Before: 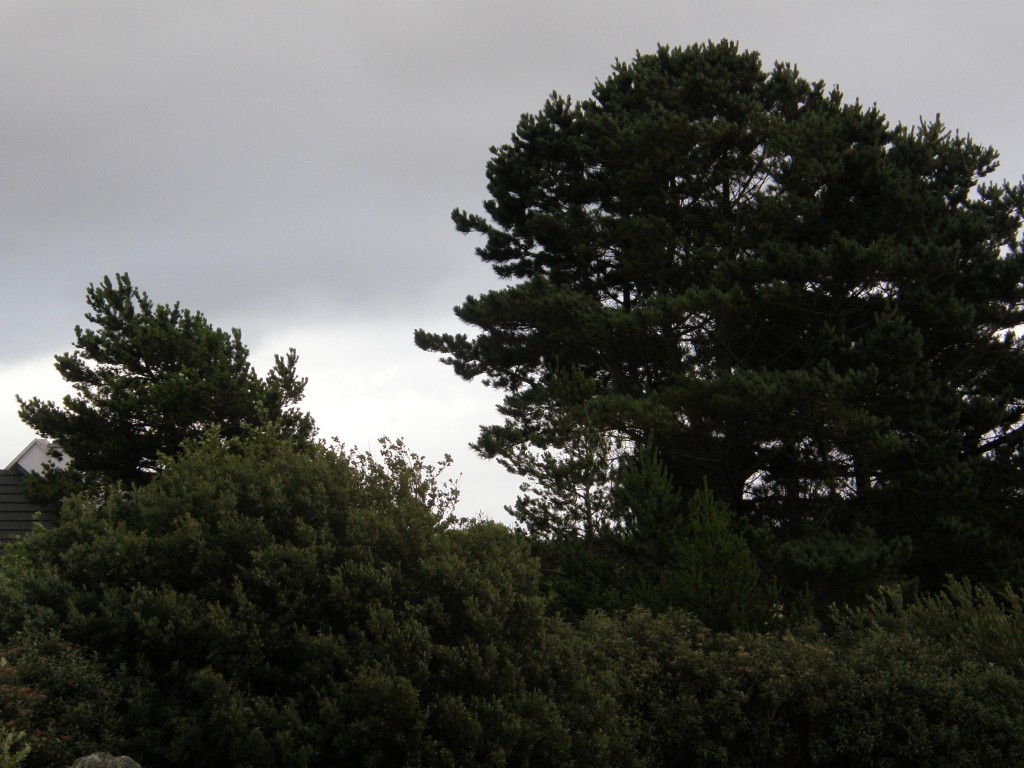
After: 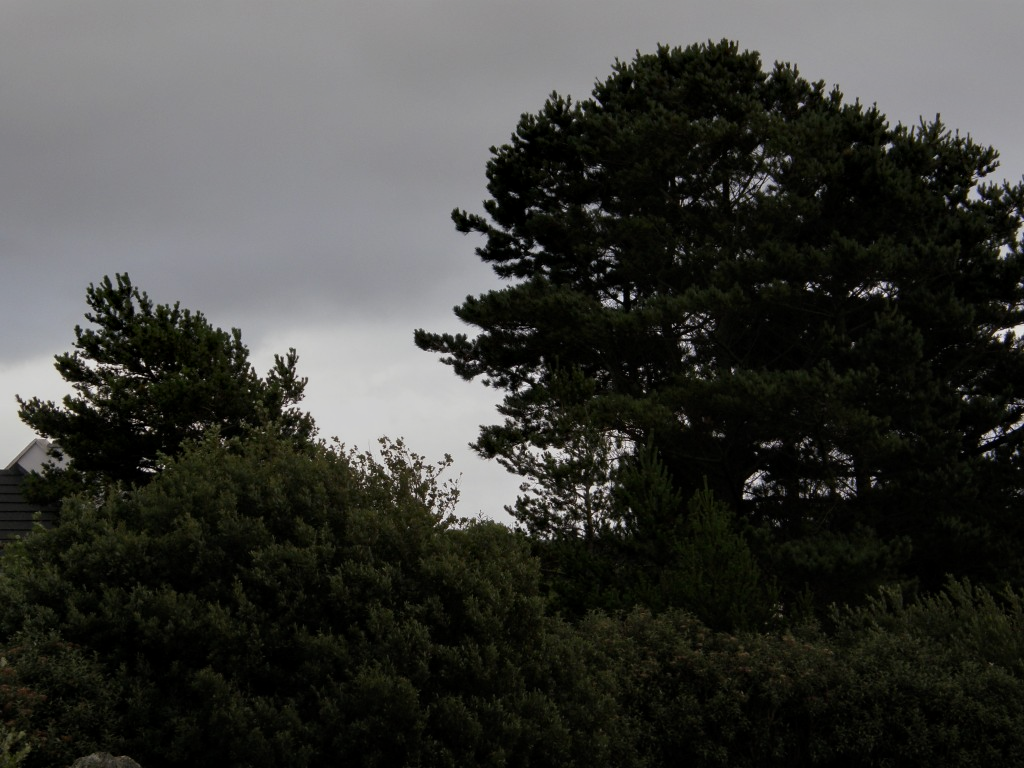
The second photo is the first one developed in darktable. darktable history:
contrast equalizer: octaves 7, y [[0.6 ×6], [0.55 ×6], [0 ×6], [0 ×6], [0 ×6]], mix 0.3
exposure: black level correction 0, exposure -0.766 EV, compensate highlight preservation false
